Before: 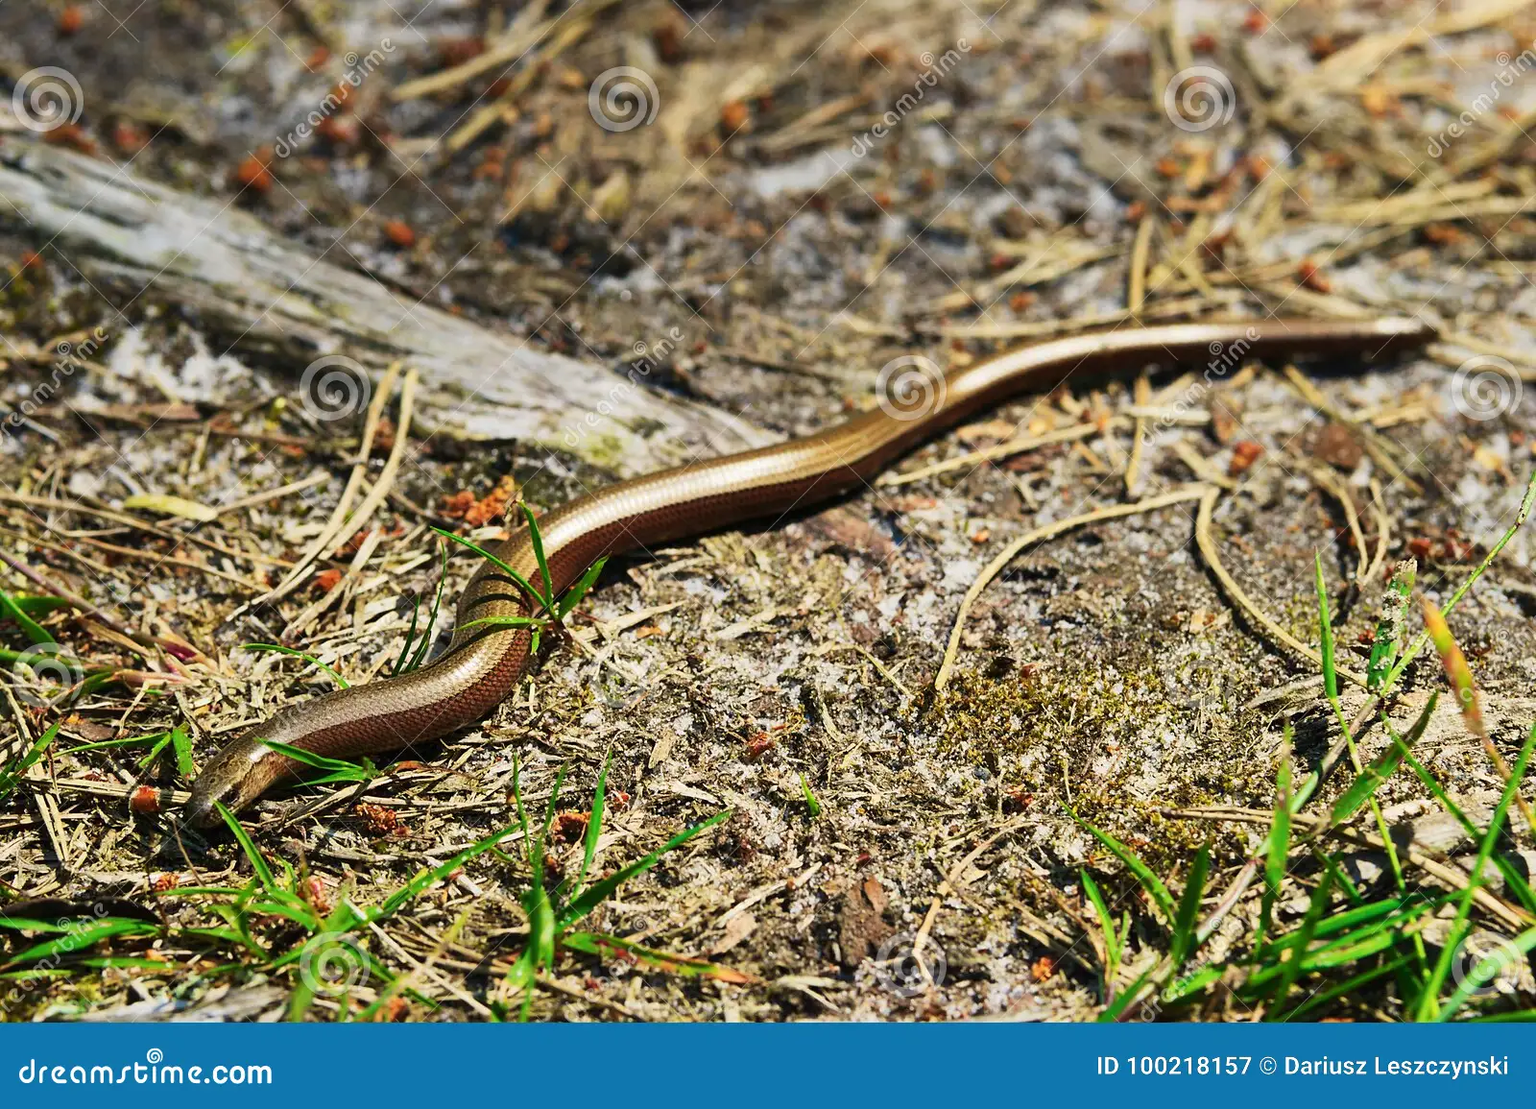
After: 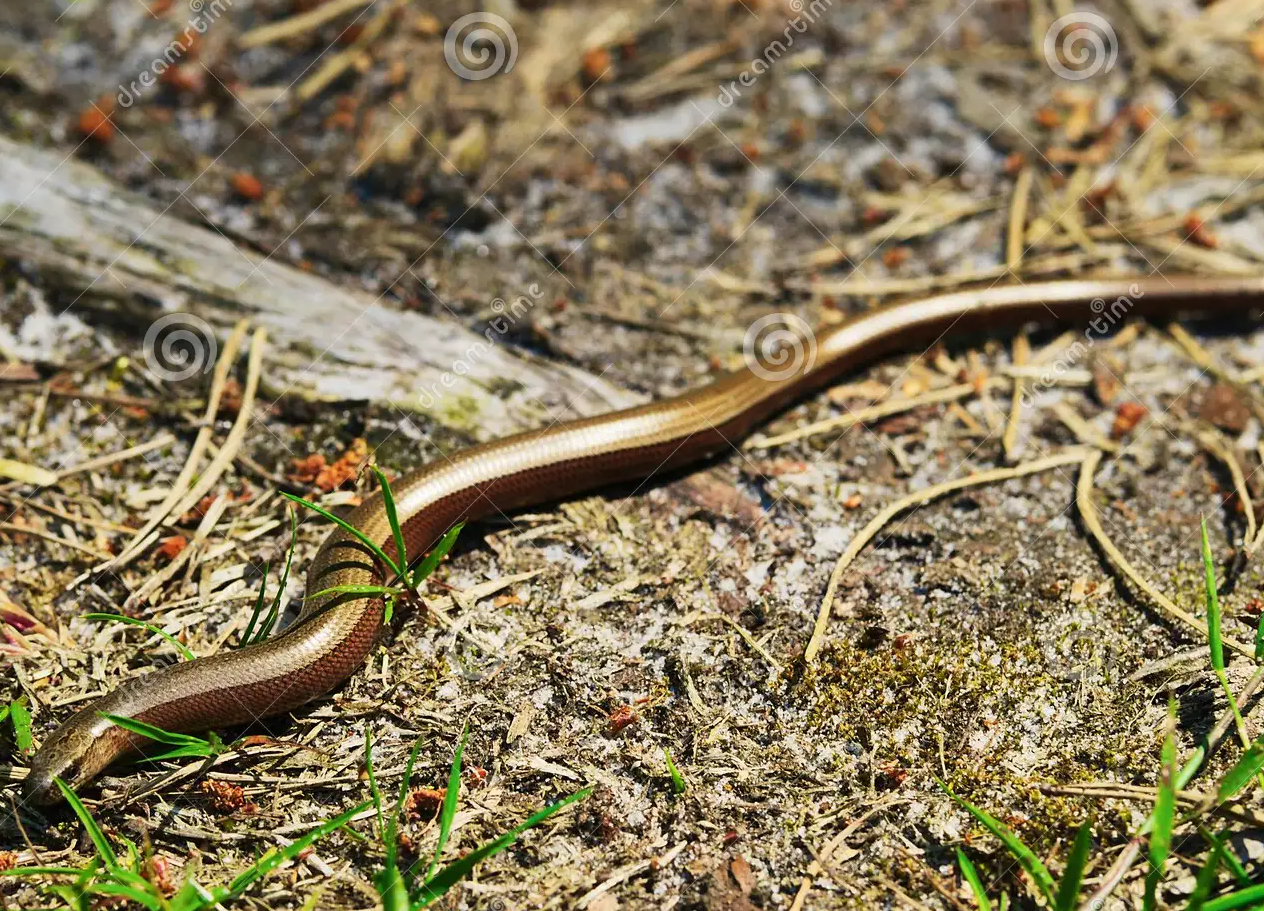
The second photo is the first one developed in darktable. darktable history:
crop and rotate: left 10.575%, top 4.975%, right 10.407%, bottom 16.07%
